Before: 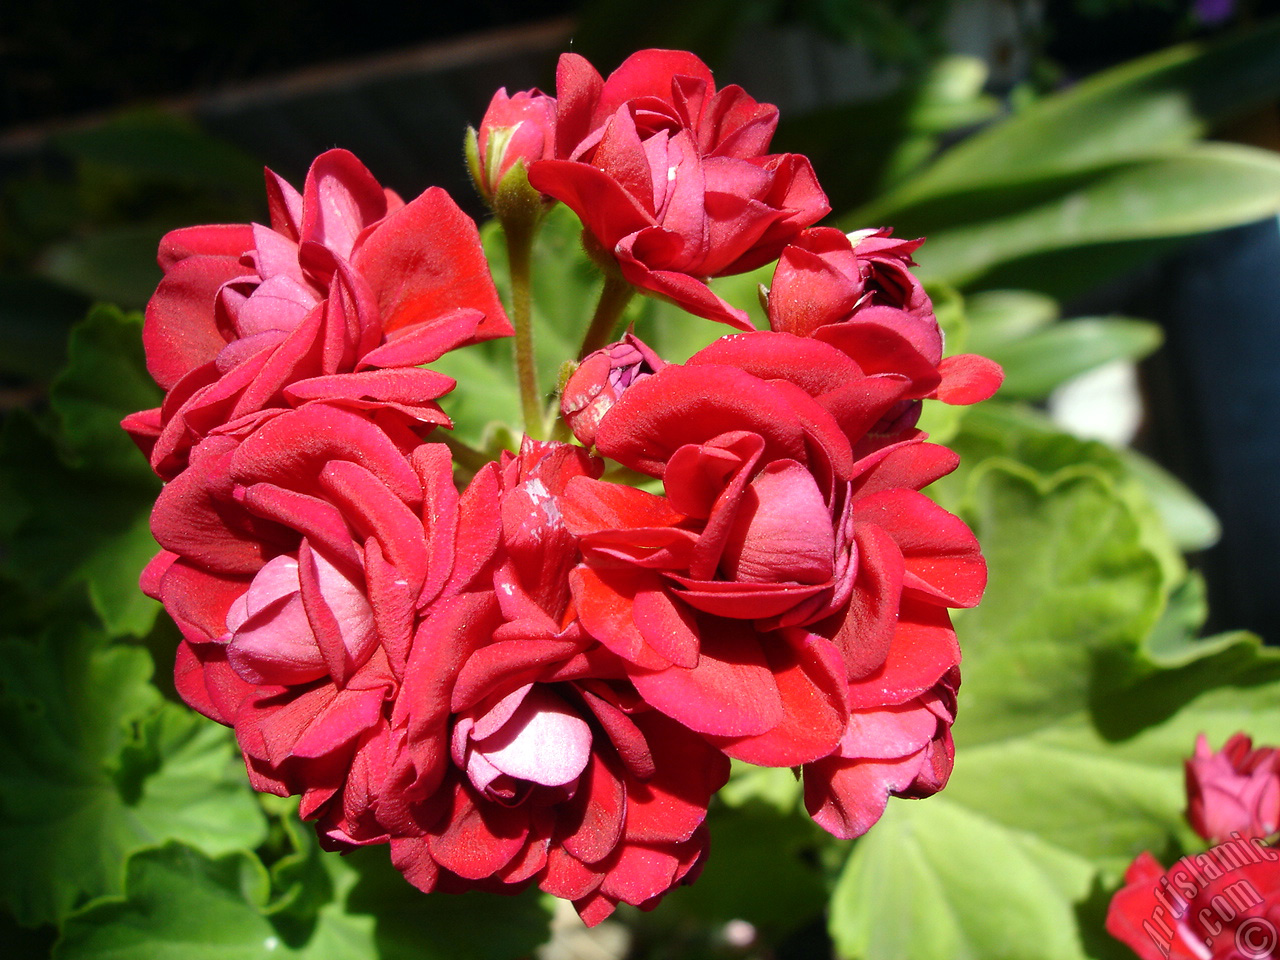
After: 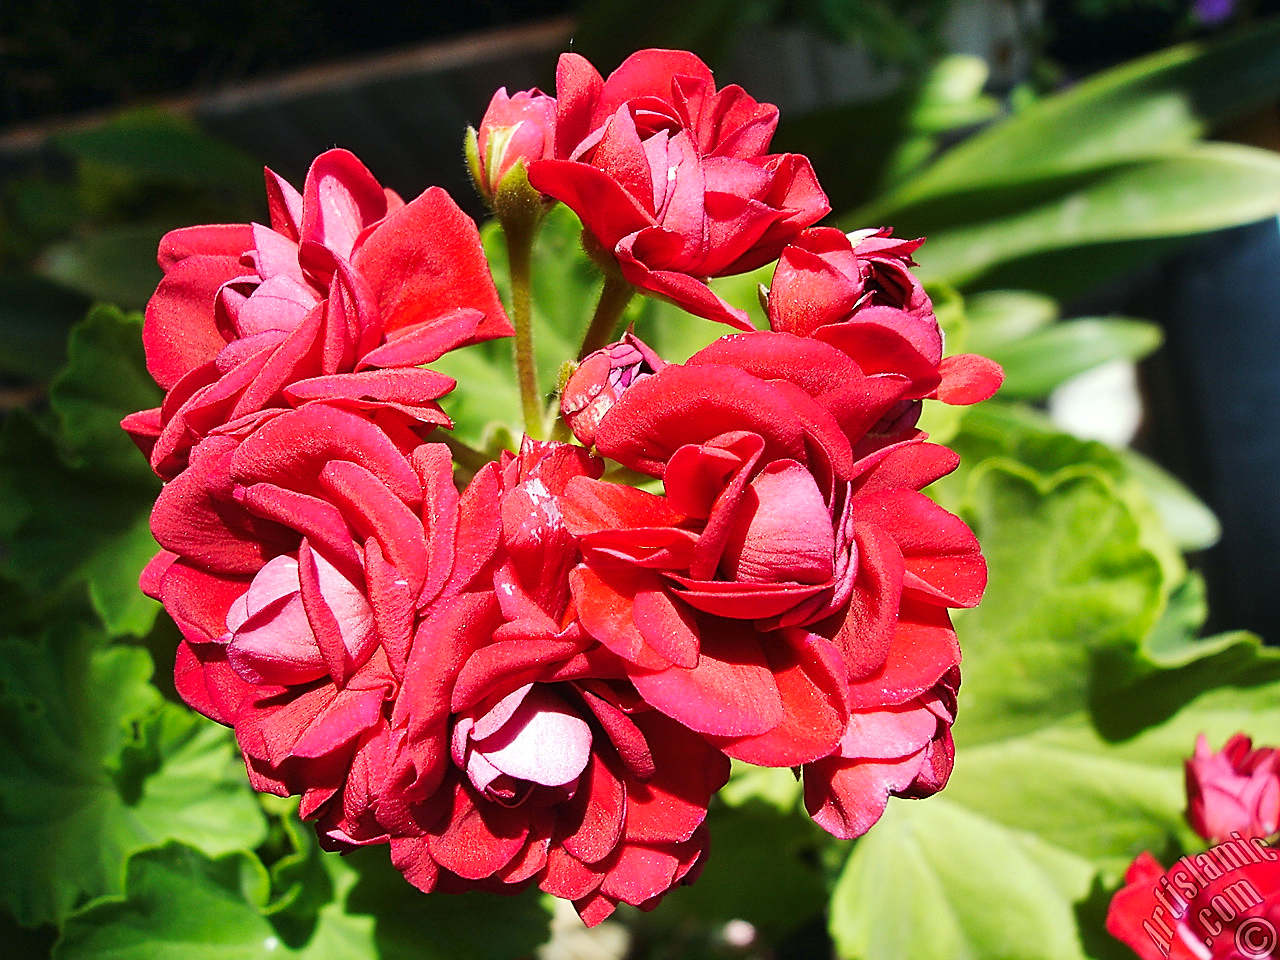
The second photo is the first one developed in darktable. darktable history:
shadows and highlights: highlights color adjustment 0%, low approximation 0.01, soften with gaussian
tone curve: curves: ch0 [(0, 0) (0.003, 0.006) (0.011, 0.015) (0.025, 0.032) (0.044, 0.054) (0.069, 0.079) (0.1, 0.111) (0.136, 0.146) (0.177, 0.186) (0.224, 0.229) (0.277, 0.286) (0.335, 0.348) (0.399, 0.426) (0.468, 0.514) (0.543, 0.609) (0.623, 0.706) (0.709, 0.789) (0.801, 0.862) (0.898, 0.926) (1, 1)], preserve colors none
sharpen: radius 1.4, amount 1.25, threshold 0.7
